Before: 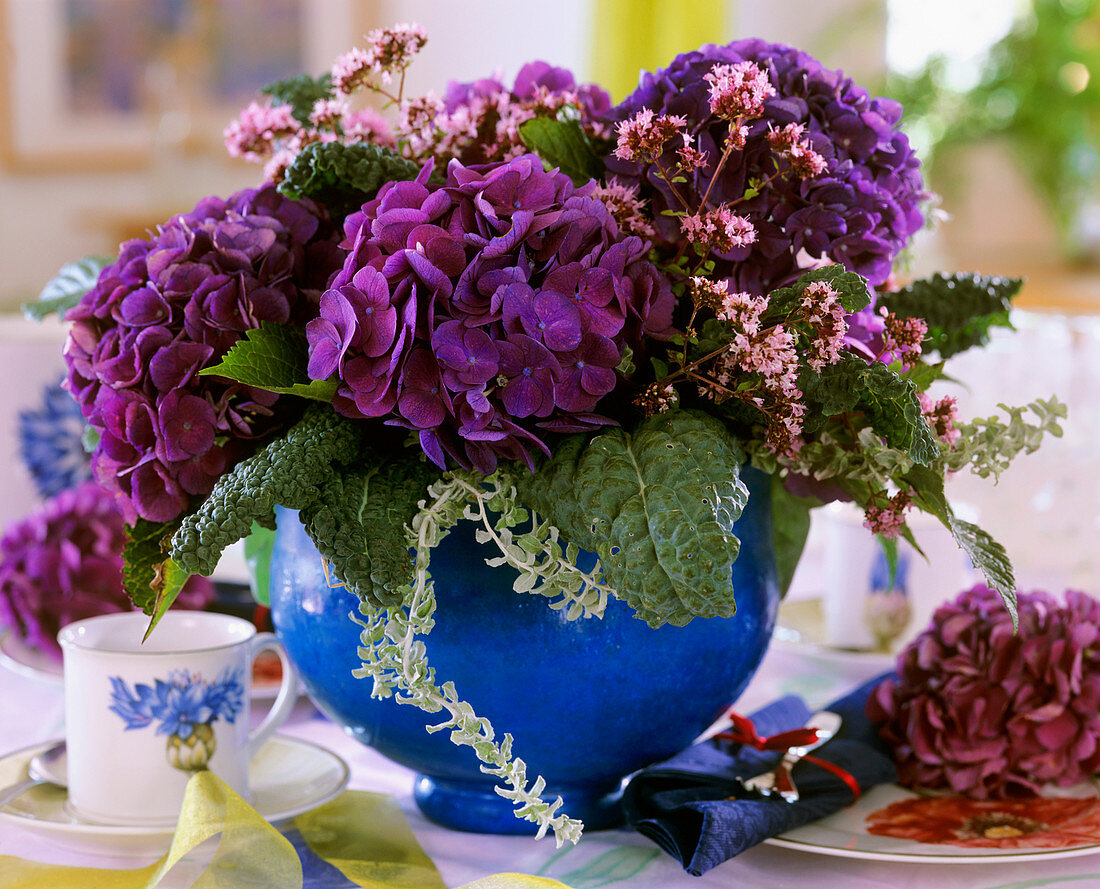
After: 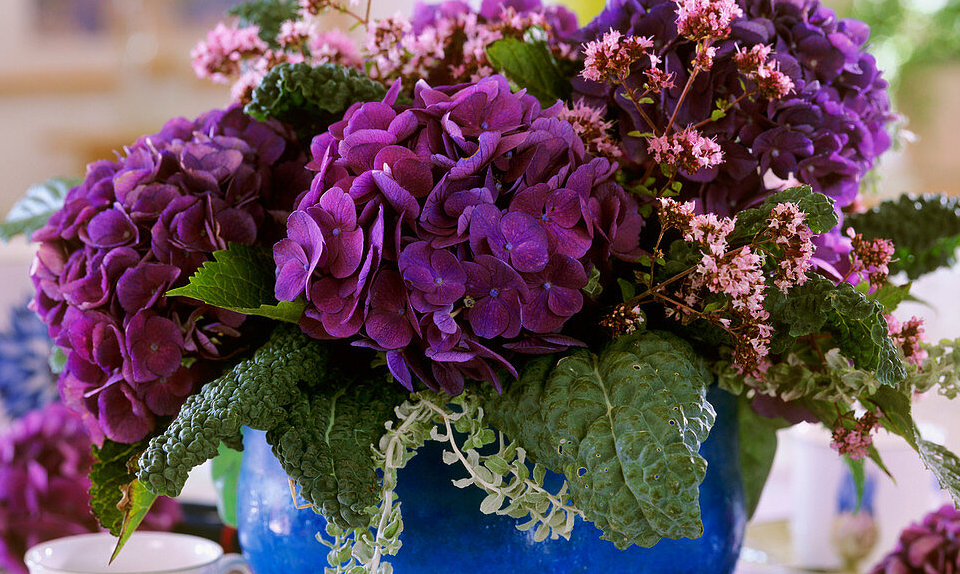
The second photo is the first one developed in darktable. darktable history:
crop: left 3.015%, top 8.969%, right 9.647%, bottom 26.457%
exposure: compensate exposure bias true, compensate highlight preservation false
